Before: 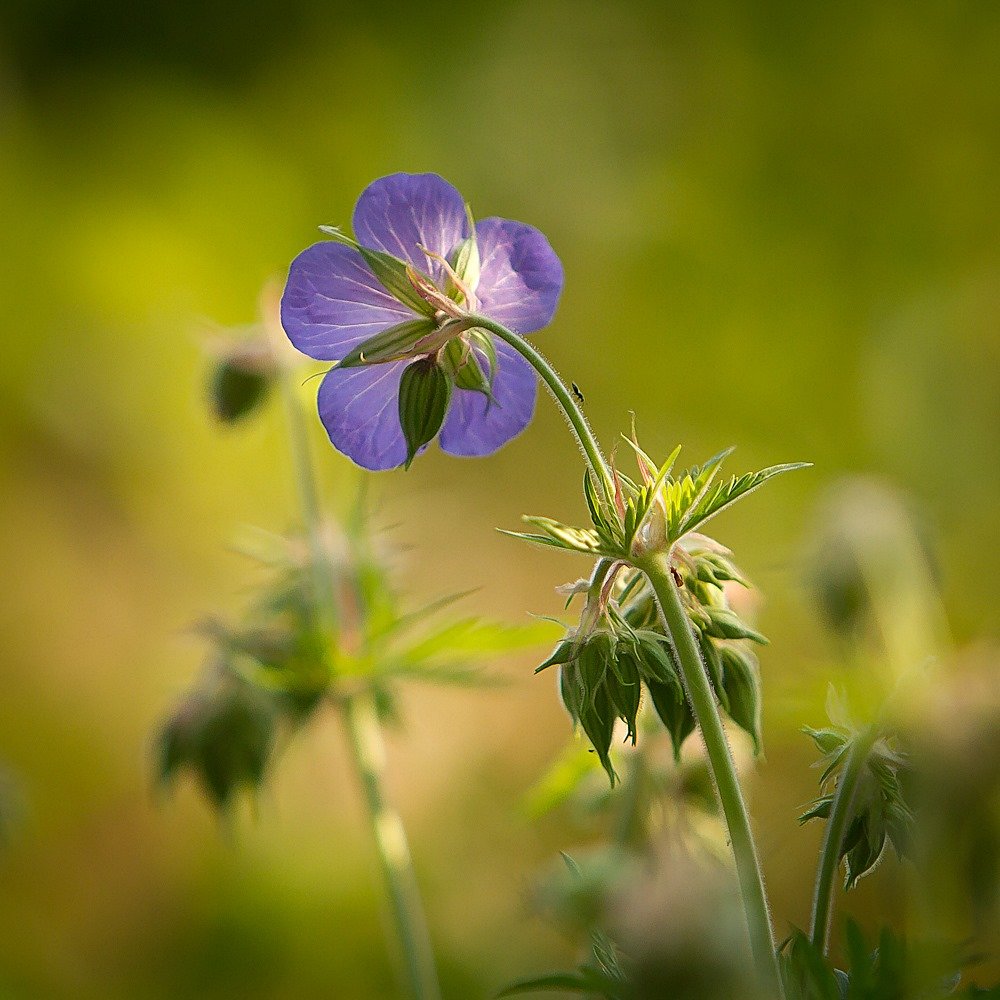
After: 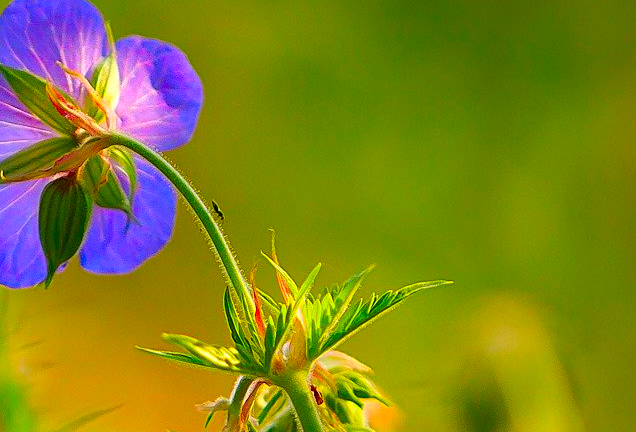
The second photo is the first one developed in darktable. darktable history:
crop: left 36.005%, top 18.293%, right 0.31%, bottom 38.444%
color correction: highlights a* 1.59, highlights b* -1.7, saturation 2.48
